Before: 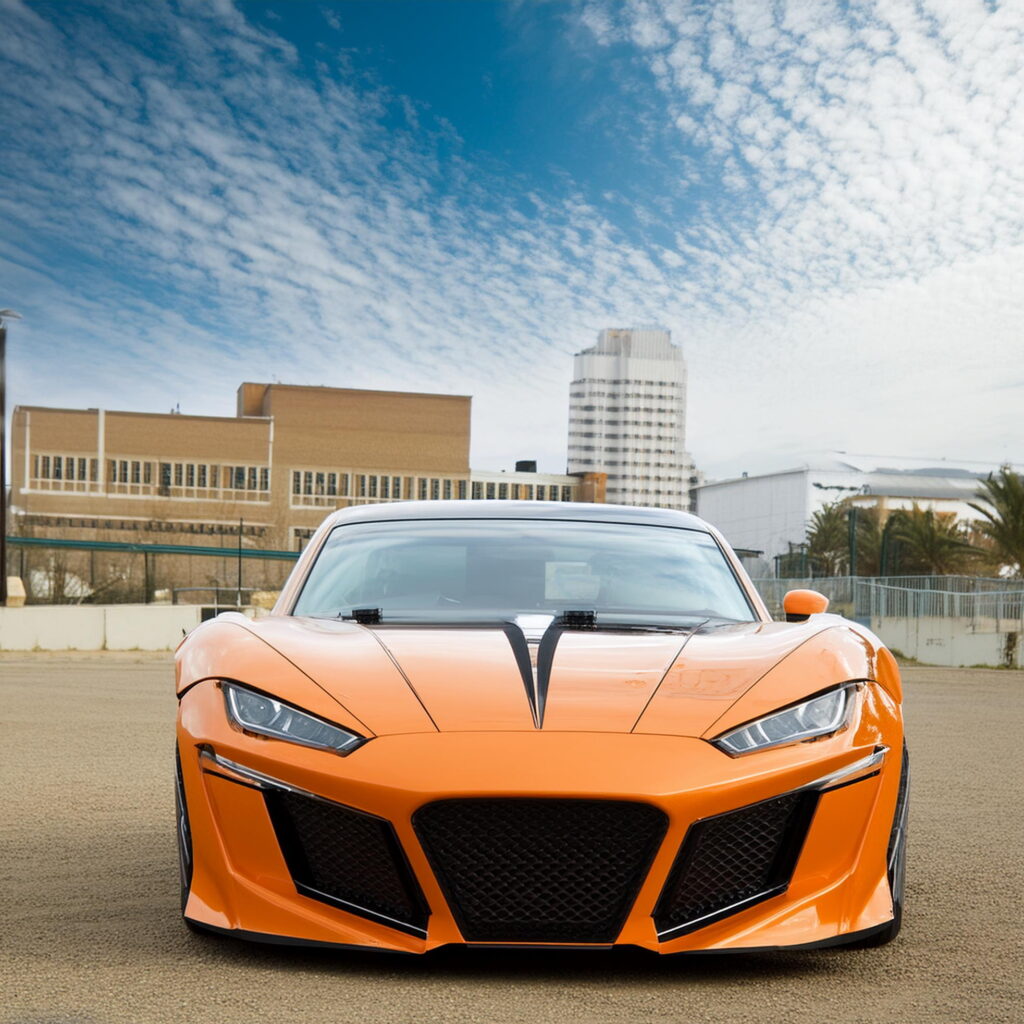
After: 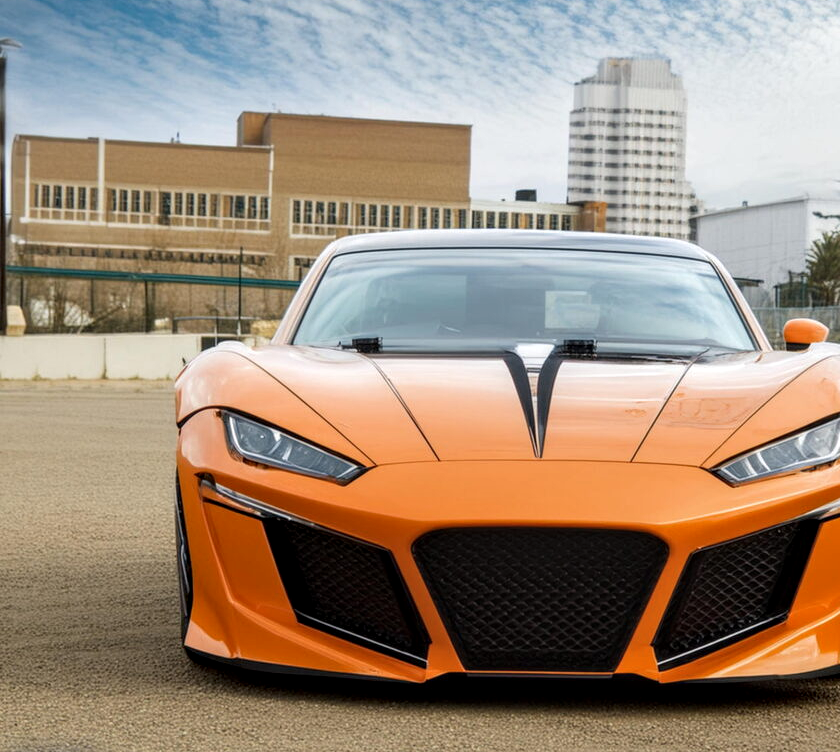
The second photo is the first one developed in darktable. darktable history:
local contrast: detail 130%
crop: top 26.531%, right 17.959%
